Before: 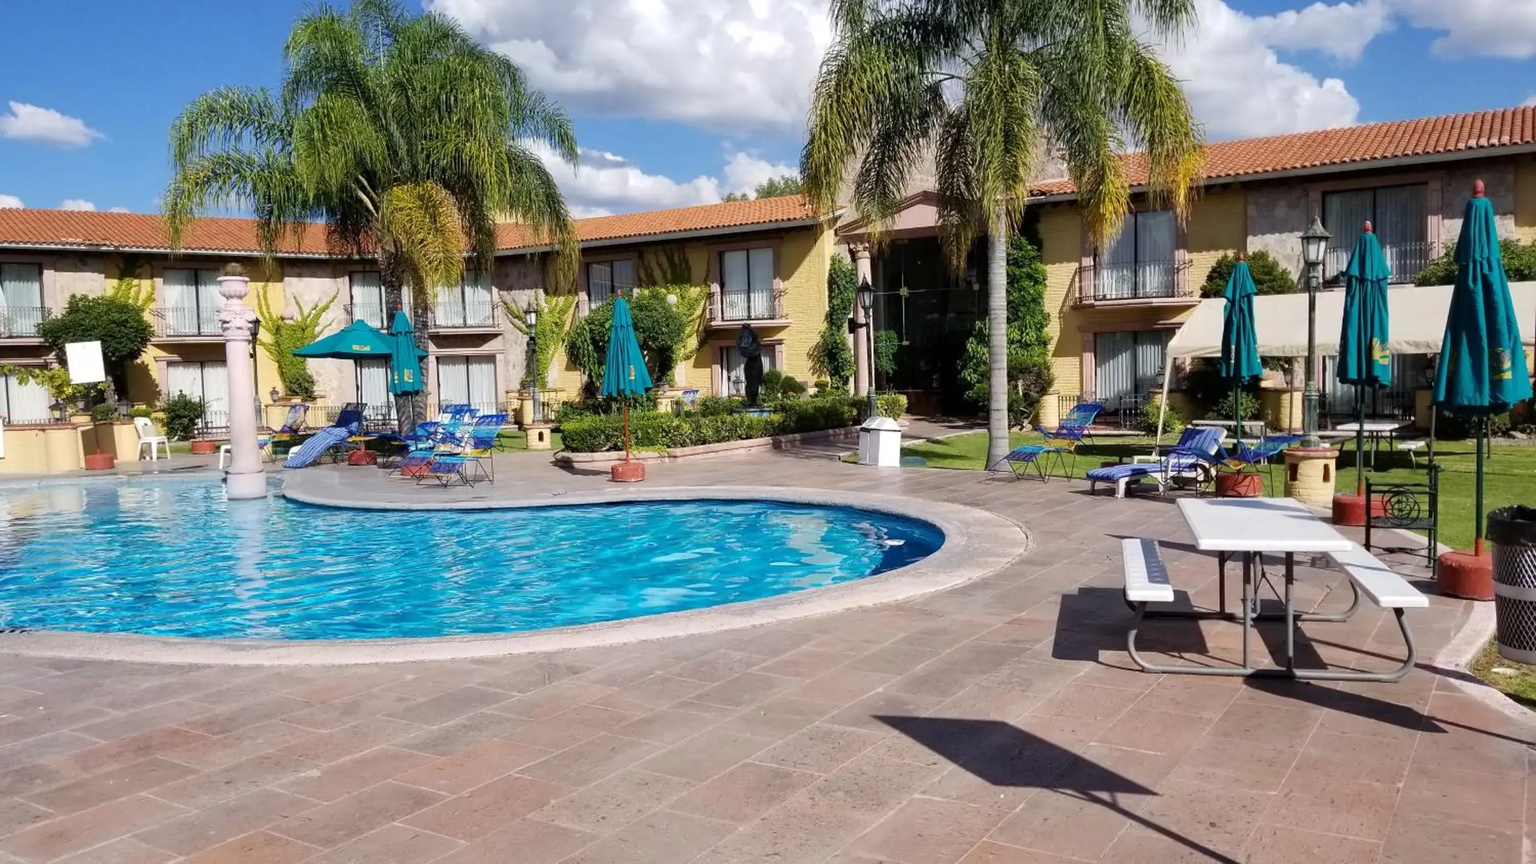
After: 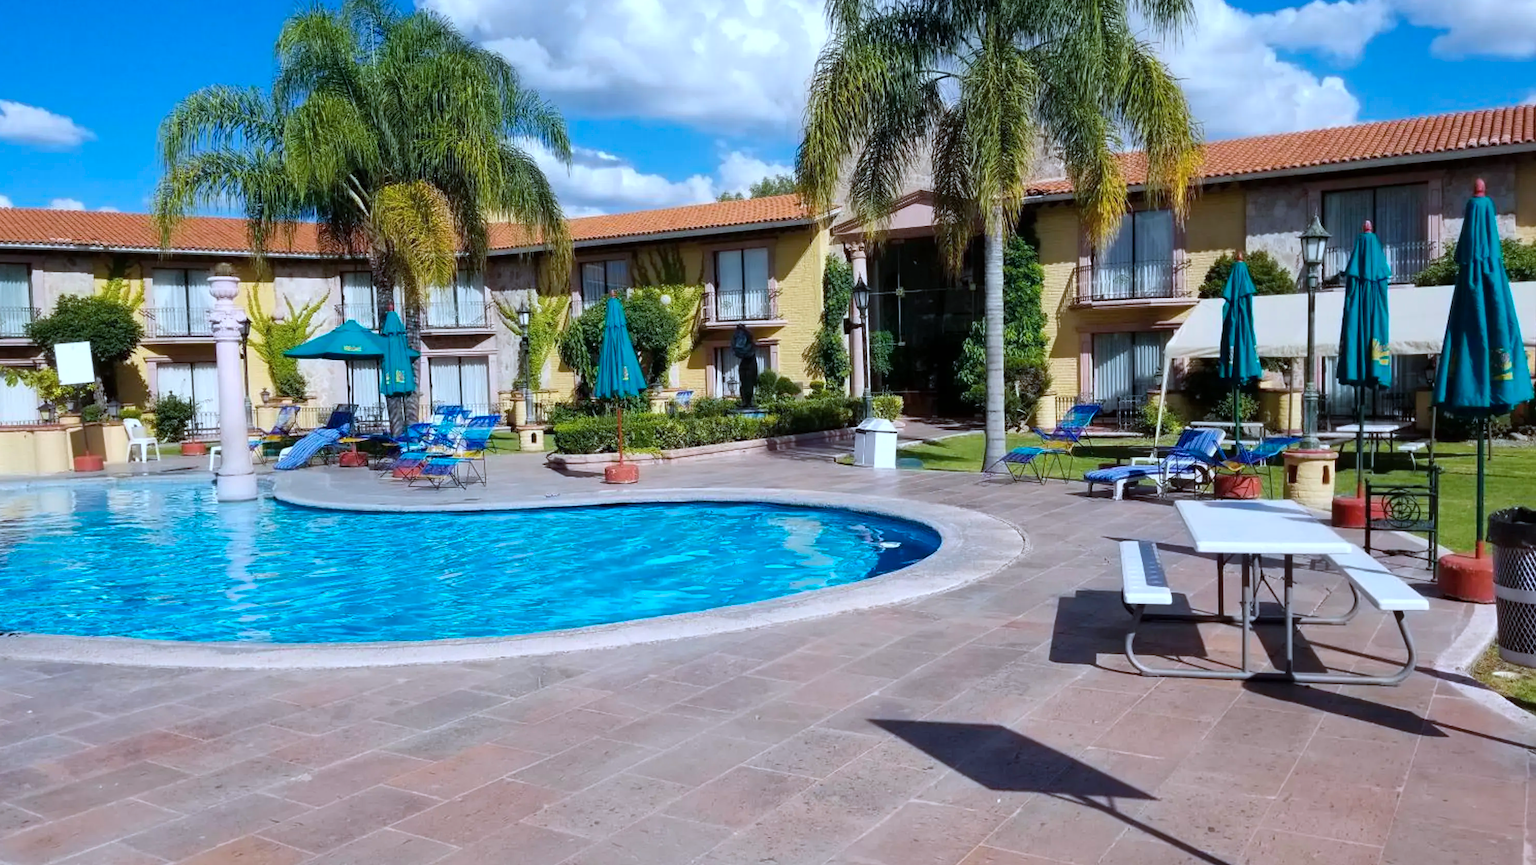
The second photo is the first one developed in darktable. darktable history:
exposure: compensate highlight preservation false
color correction: highlights a* -8.83, highlights b* -23.15
crop and rotate: left 0.82%, top 0.331%, bottom 0.264%
color balance rgb: shadows lift › chroma 1.48%, shadows lift › hue 257.66°, highlights gain › chroma 1.56%, highlights gain › hue 57.2°, perceptual saturation grading › global saturation 14.602%, global vibrance 20%
